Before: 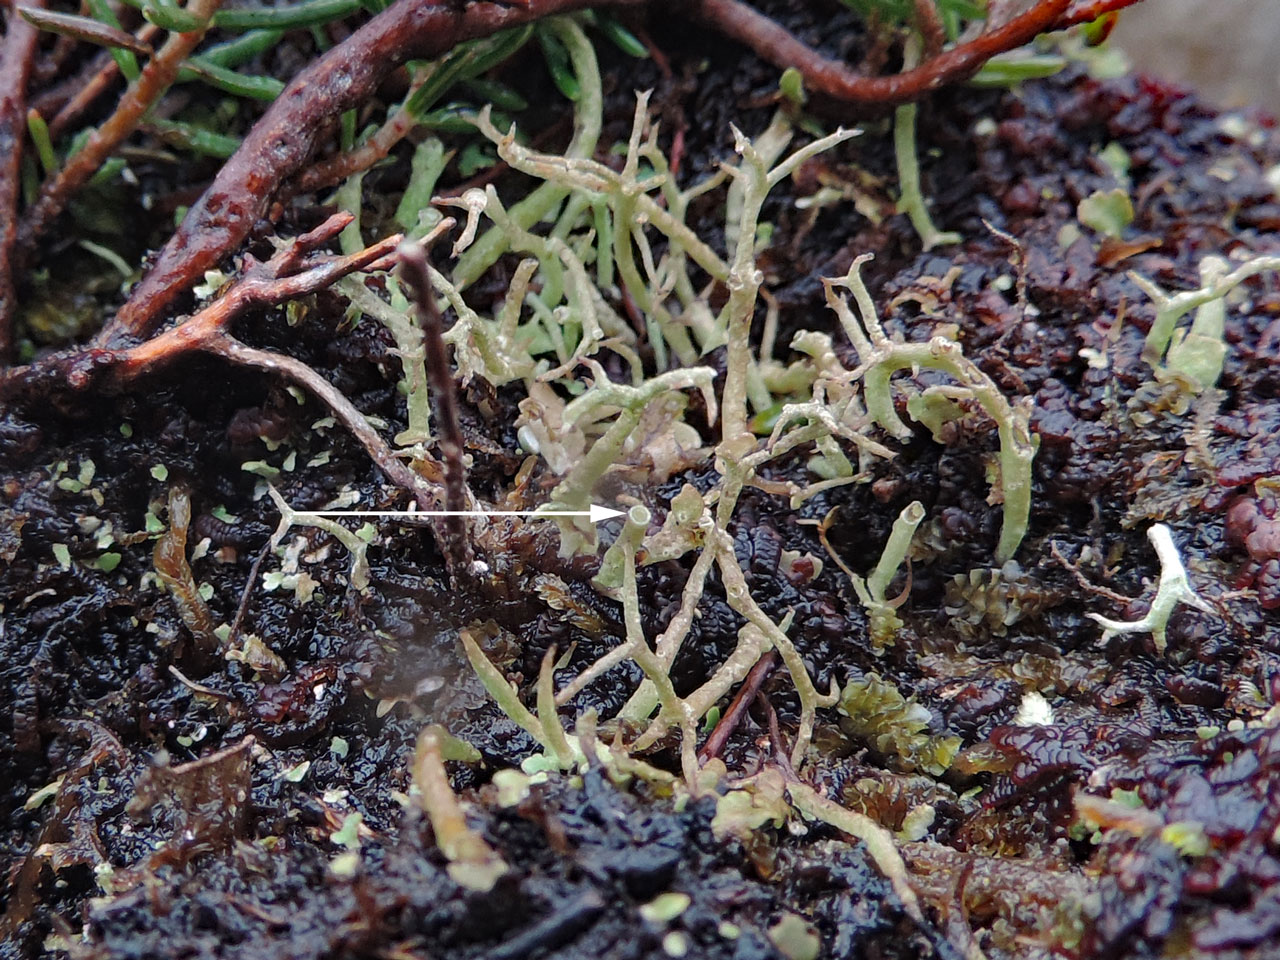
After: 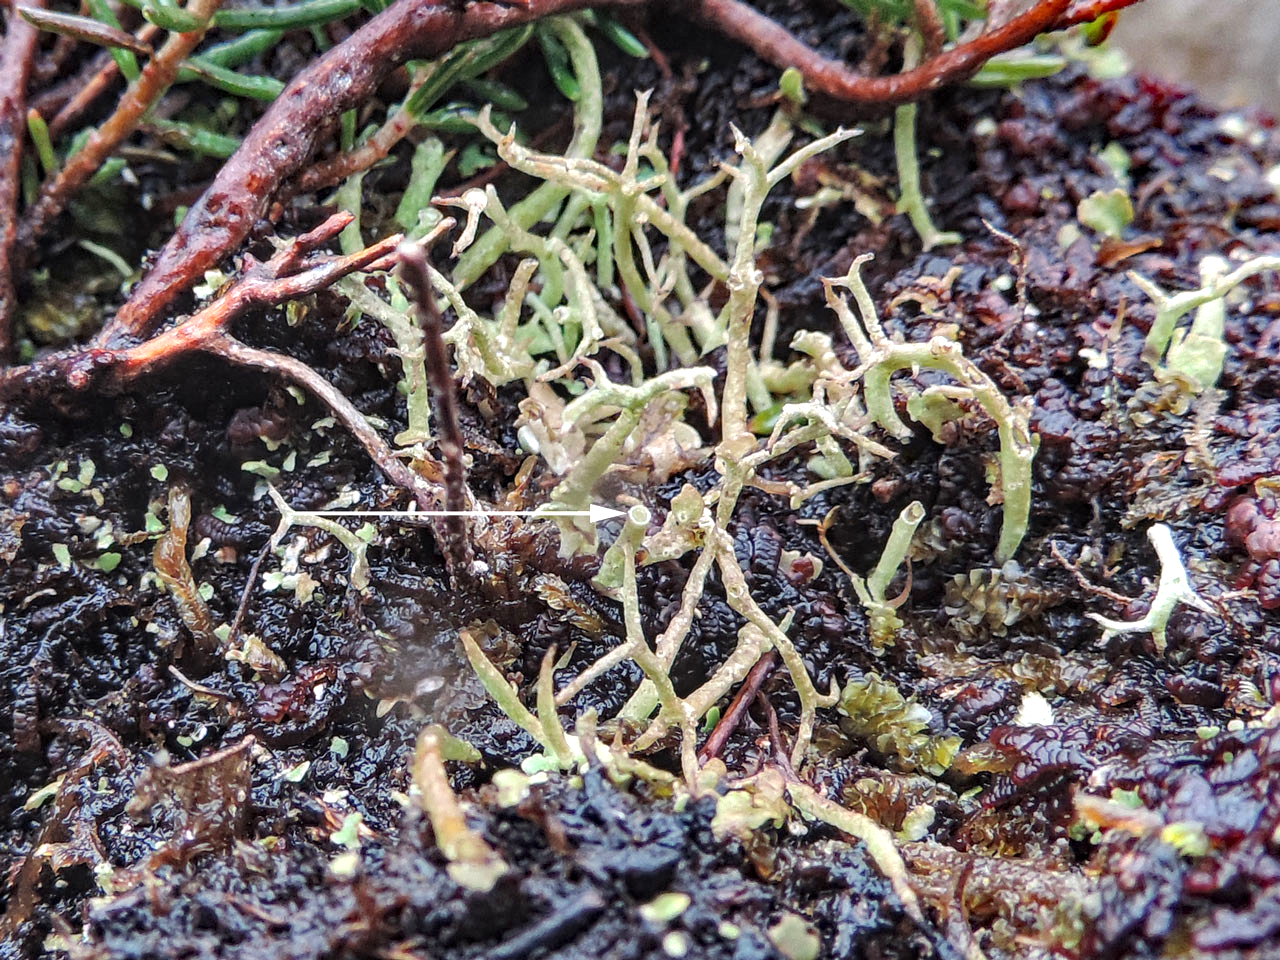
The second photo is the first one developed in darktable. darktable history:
local contrast: on, module defaults
shadows and highlights: highlights color adjustment 0%, soften with gaussian
exposure: black level correction 0, exposure 0.7 EV, compensate exposure bias true, compensate highlight preservation false
